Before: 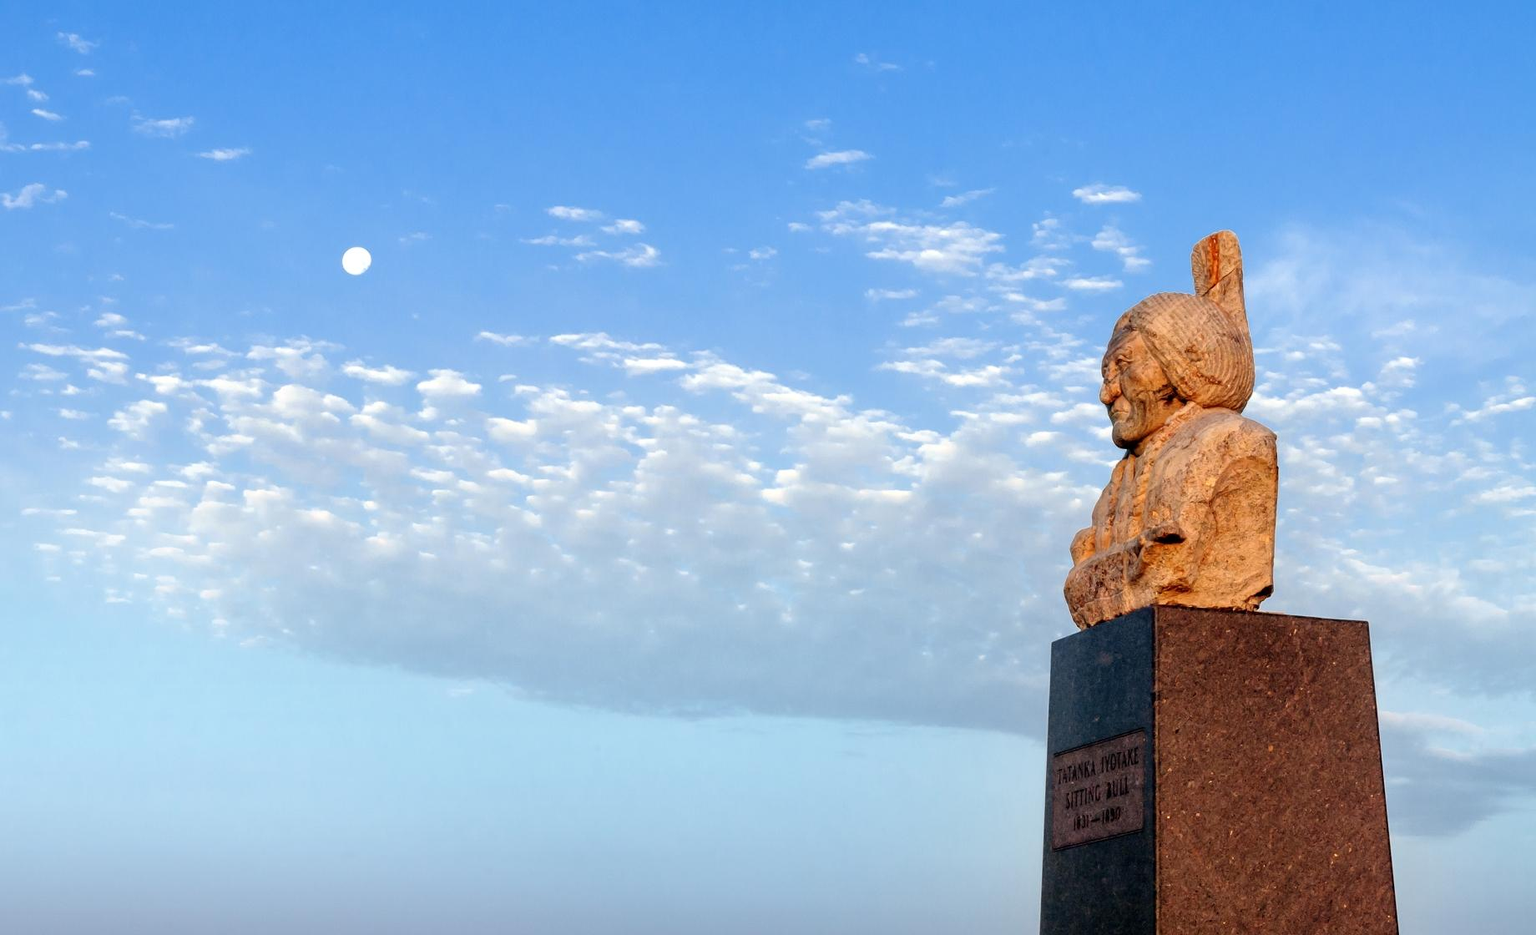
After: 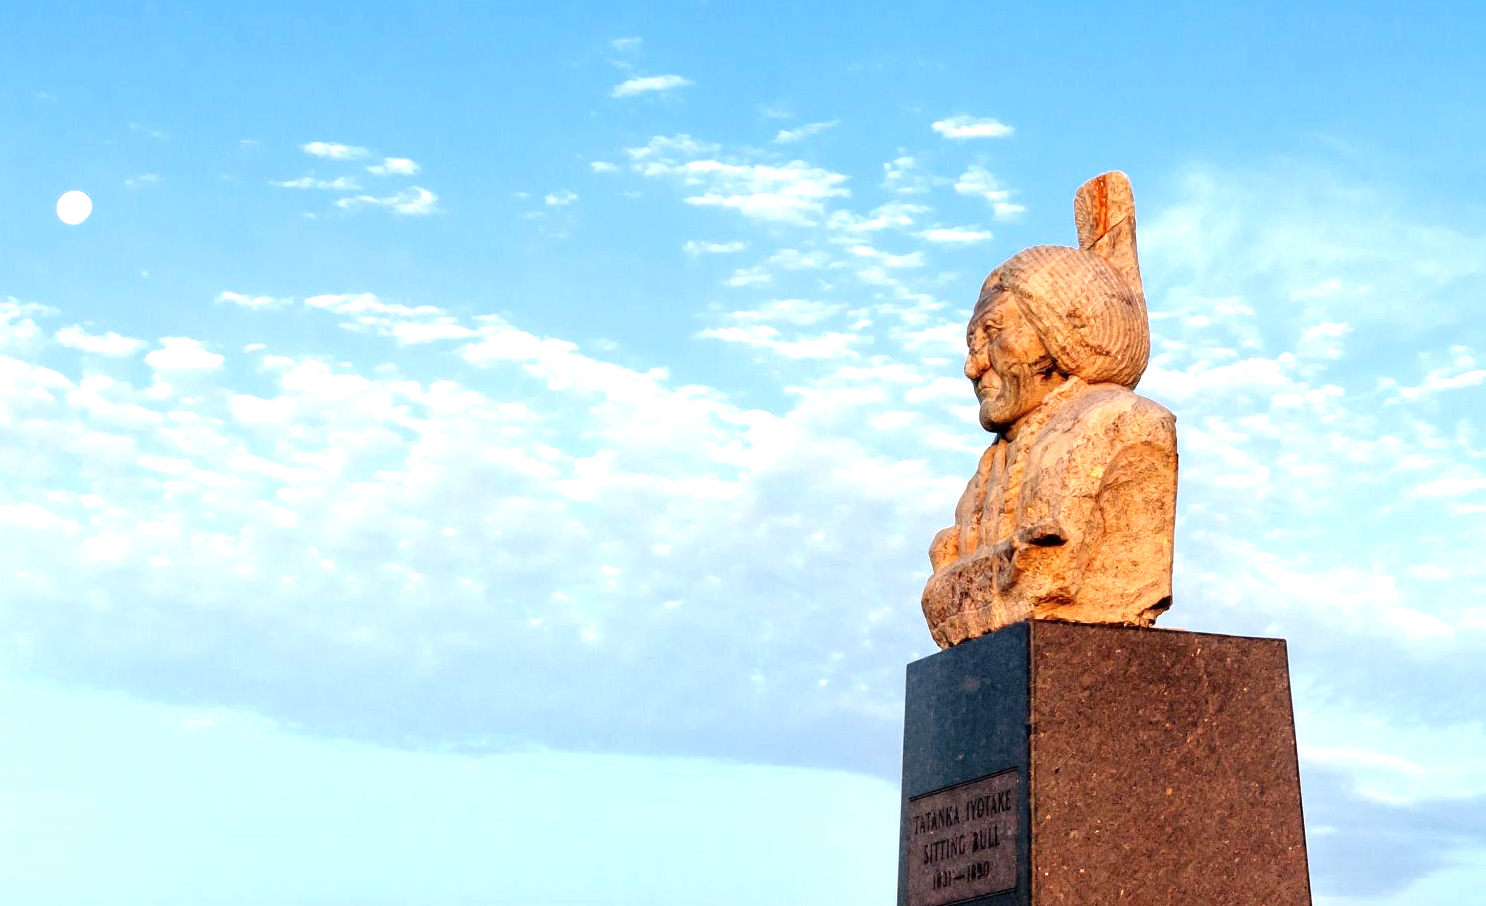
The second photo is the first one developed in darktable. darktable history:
crop: left 19.196%, top 9.428%, bottom 9.634%
exposure: black level correction 0, exposure 0.702 EV, compensate highlight preservation false
